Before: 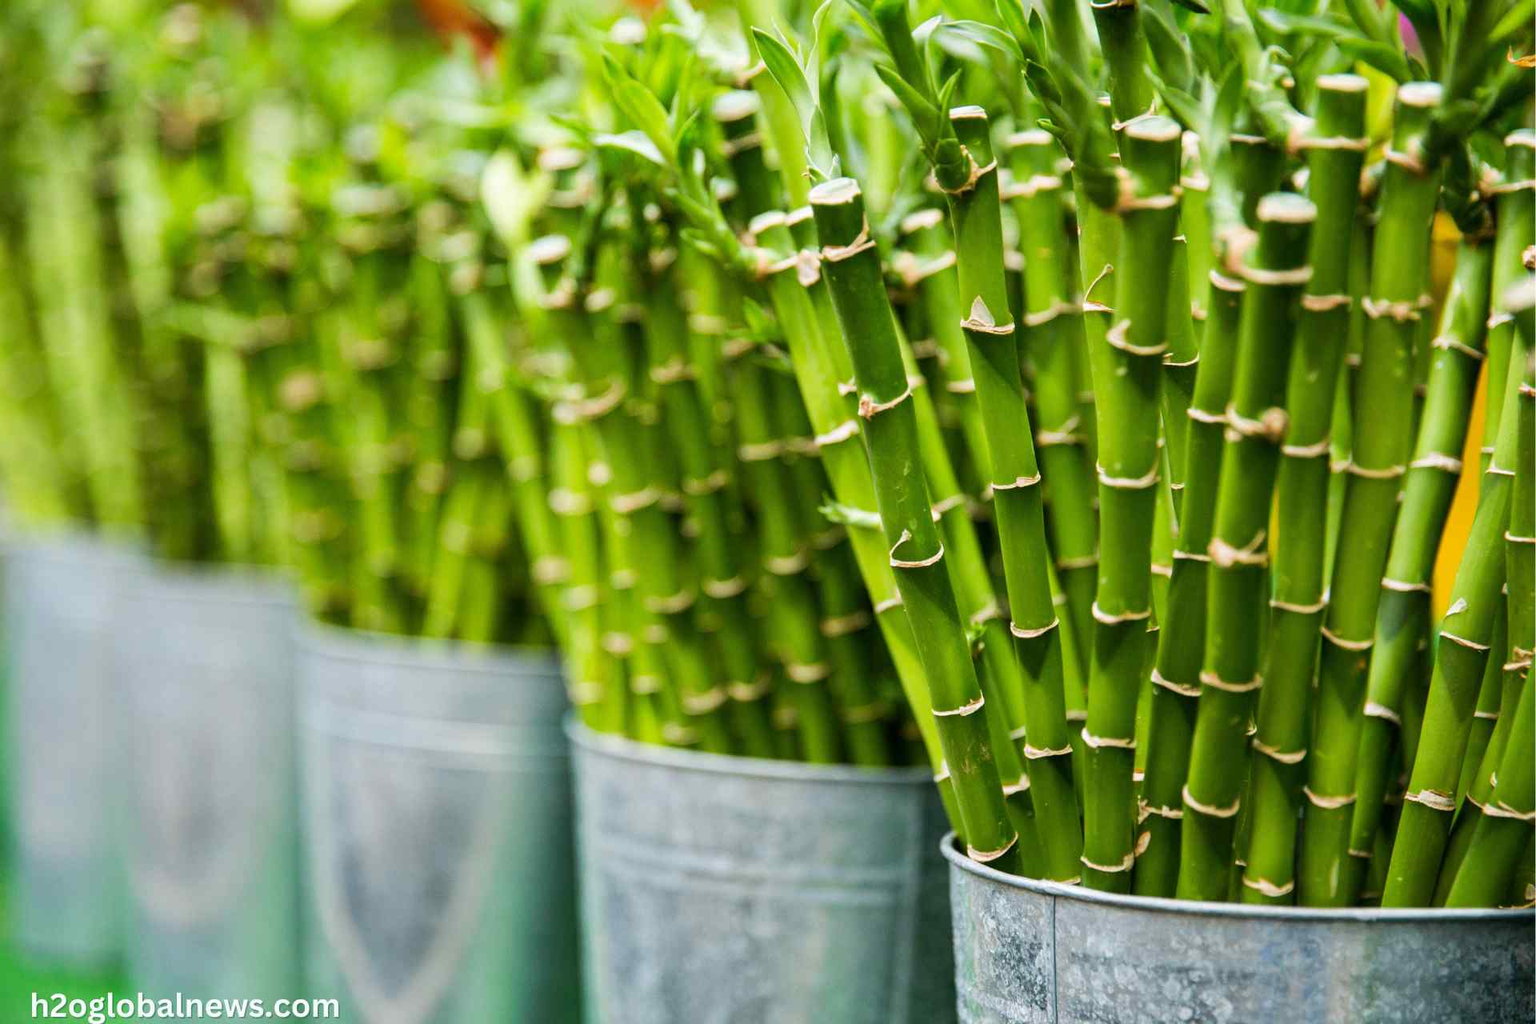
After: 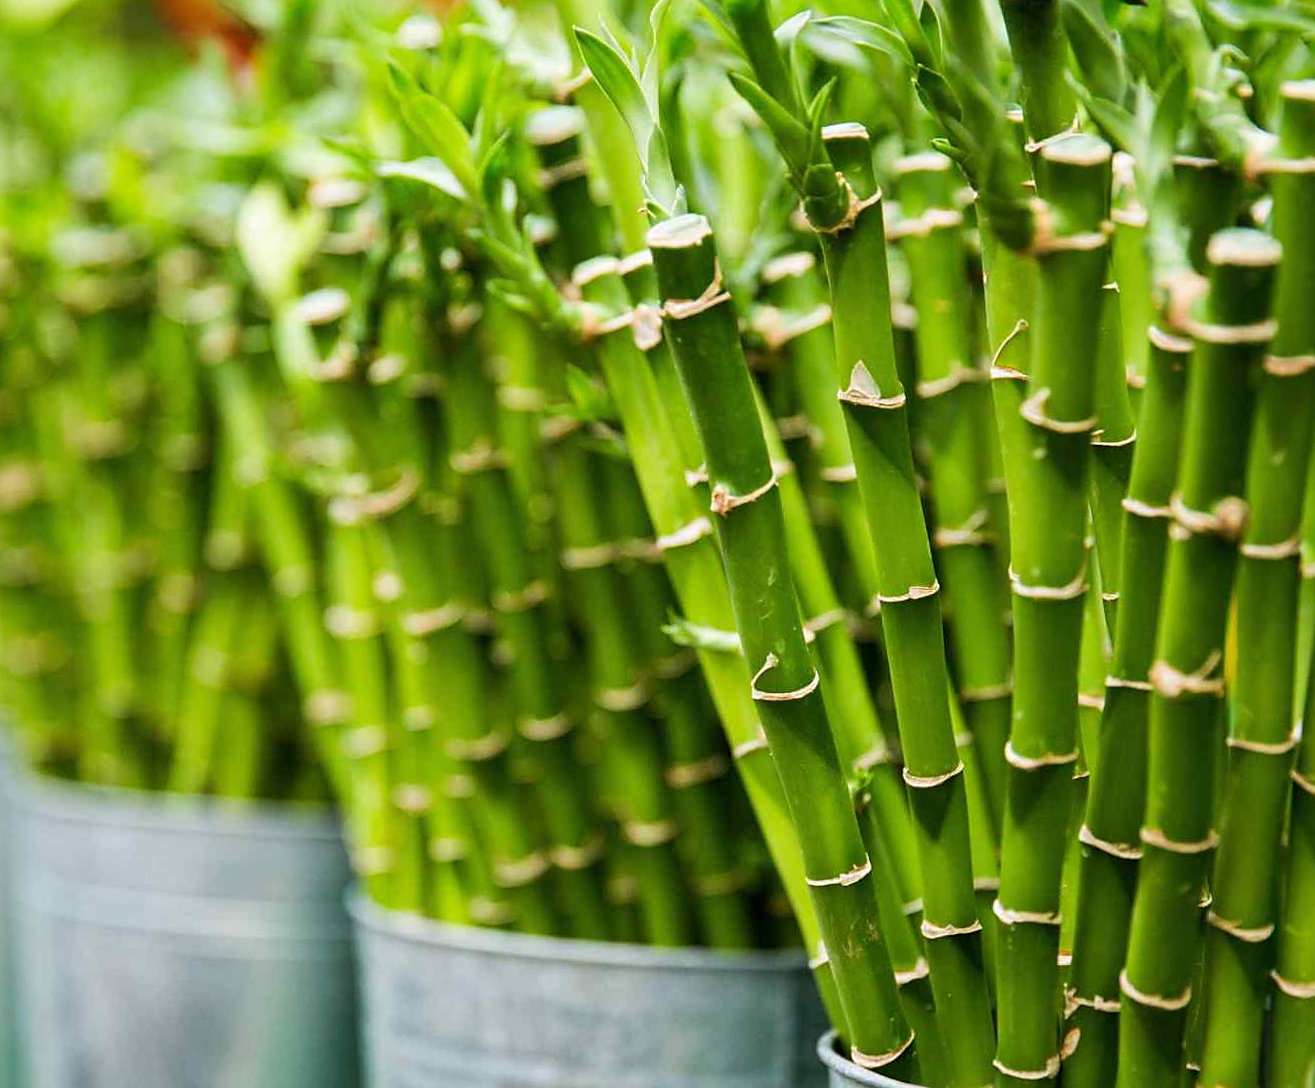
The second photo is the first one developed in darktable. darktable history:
rotate and perspective: rotation -0.45°, automatic cropping original format, crop left 0.008, crop right 0.992, crop top 0.012, crop bottom 0.988
crop: left 18.479%, right 12.2%, bottom 13.971%
sharpen: radius 1.864, amount 0.398, threshold 1.271
